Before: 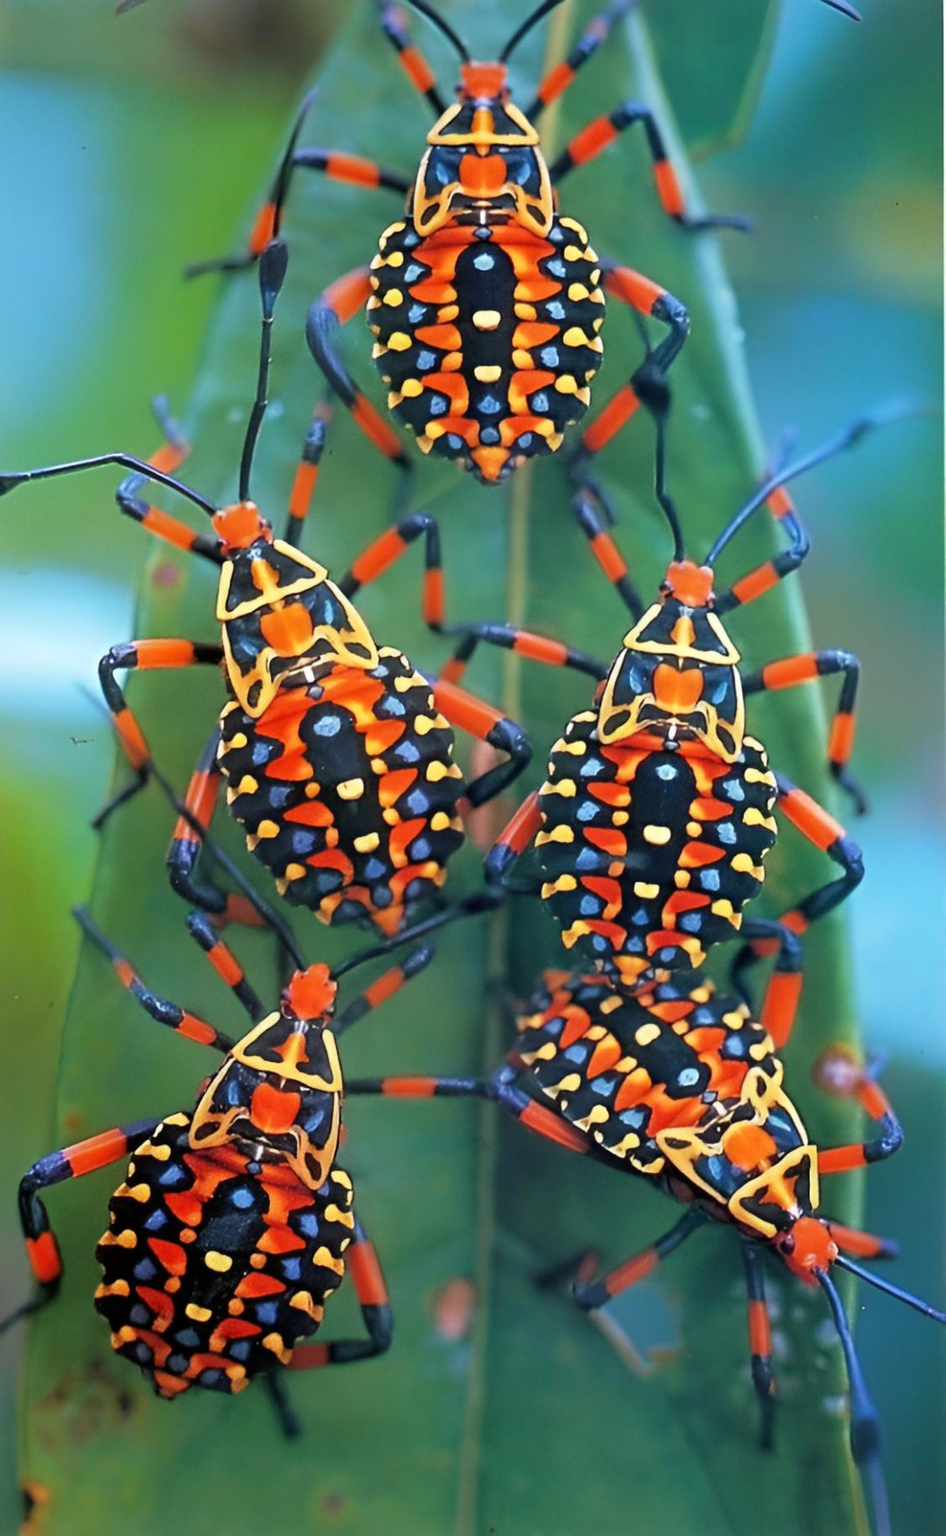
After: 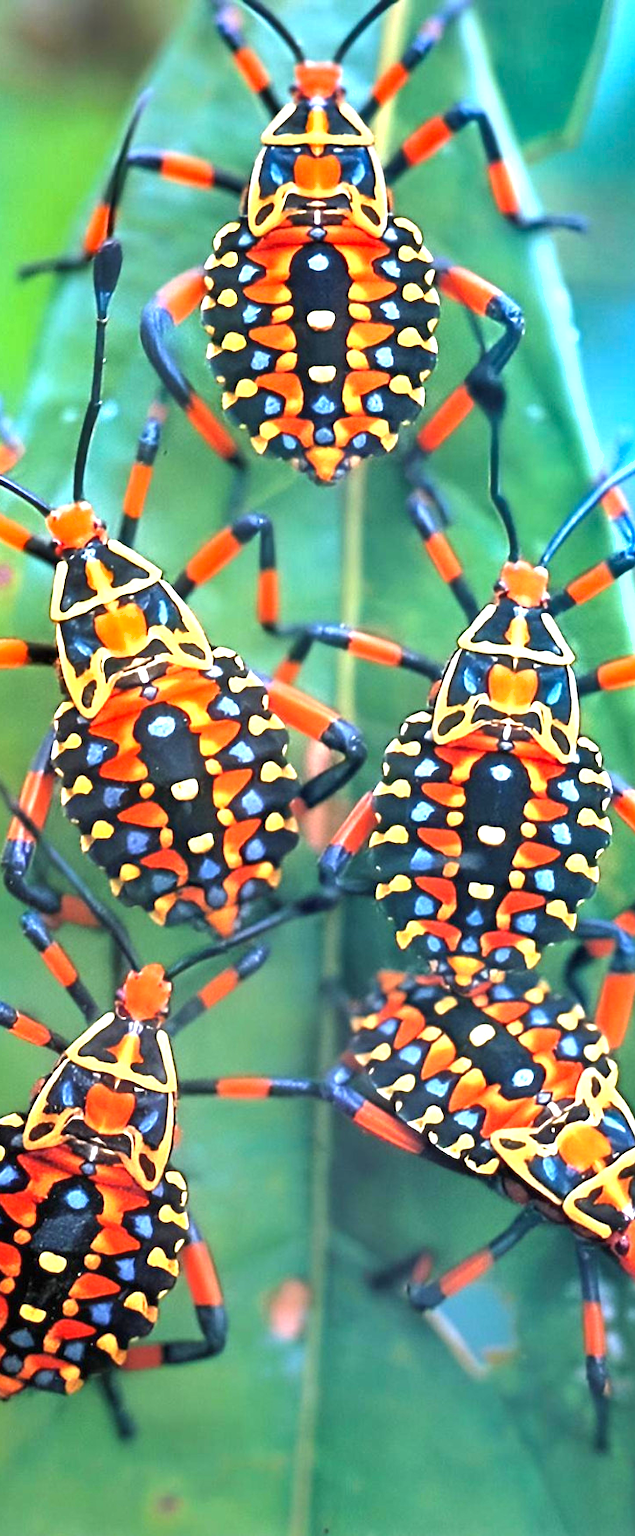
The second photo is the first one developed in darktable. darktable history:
exposure: black level correction 0, exposure 1.387 EV, compensate highlight preservation false
shadows and highlights: shadows 52.67, soften with gaussian
crop and rotate: left 17.539%, right 15.283%
